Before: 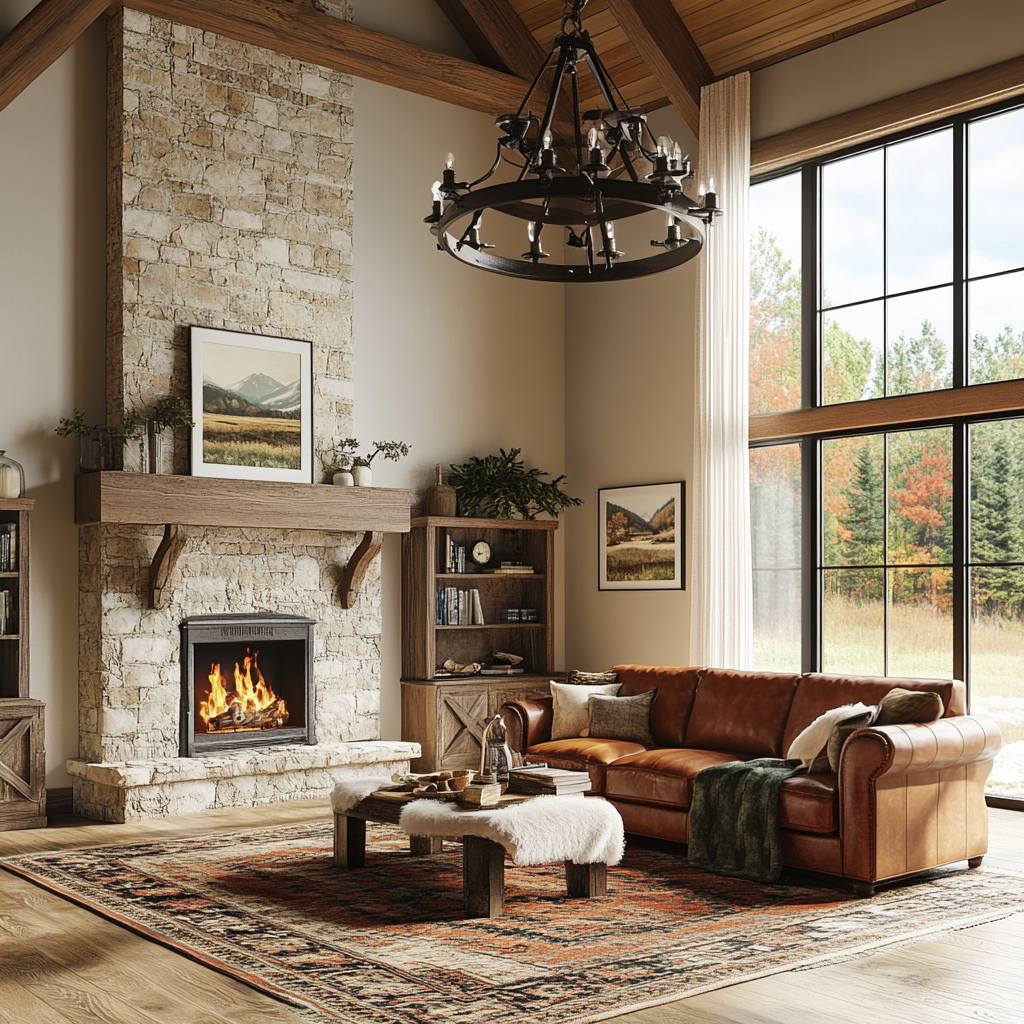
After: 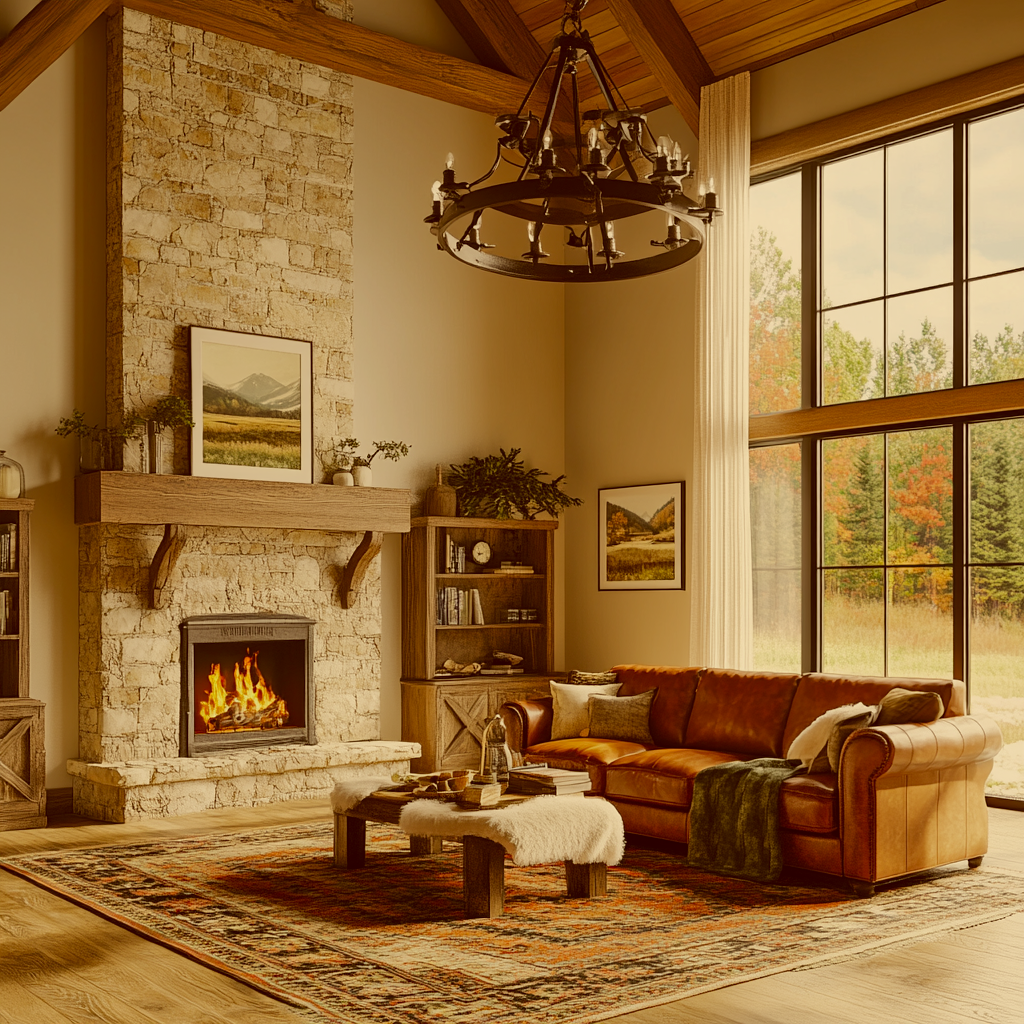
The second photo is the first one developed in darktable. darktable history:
color correction: highlights a* 1.12, highlights b* 24.26, shadows a* 15.58, shadows b* 24.26
tone equalizer: -8 EV 0.25 EV, -7 EV 0.417 EV, -6 EV 0.417 EV, -5 EV 0.25 EV, -3 EV -0.25 EV, -2 EV -0.417 EV, -1 EV -0.417 EV, +0 EV -0.25 EV, edges refinement/feathering 500, mask exposure compensation -1.57 EV, preserve details guided filter
shadows and highlights: shadows 10, white point adjustment 1, highlights -40
